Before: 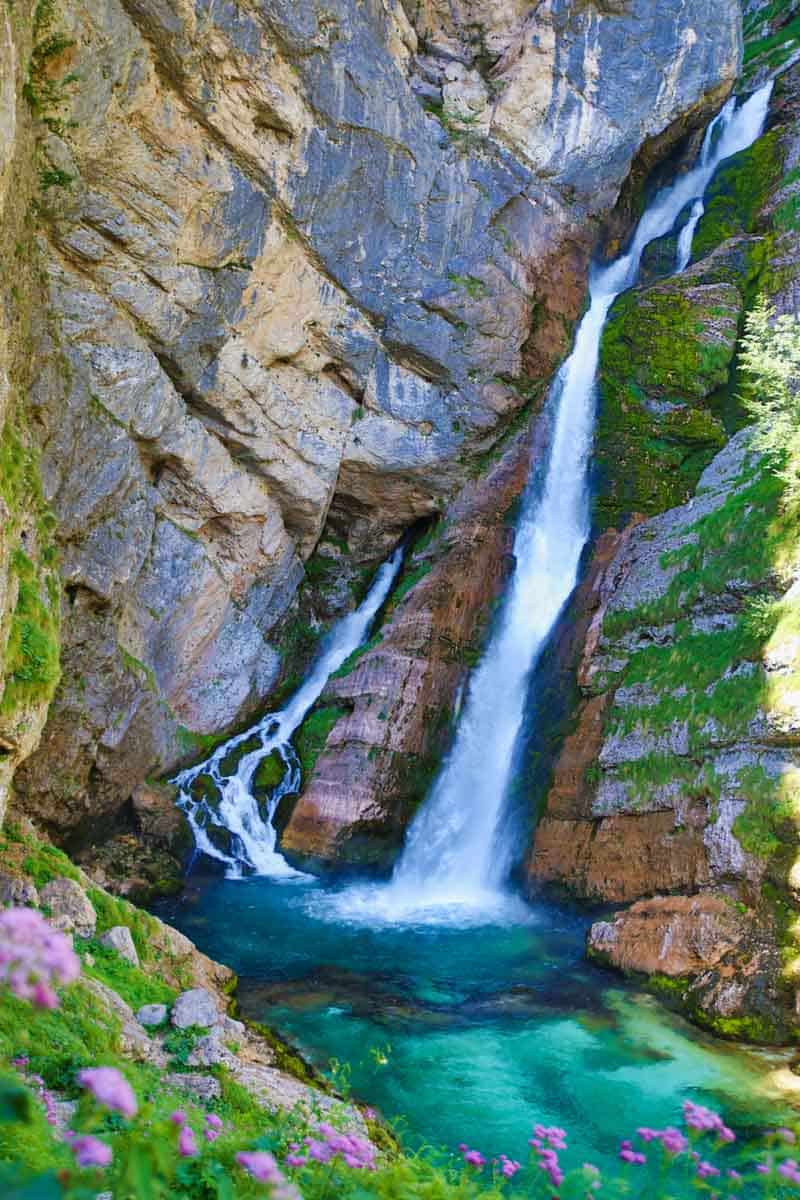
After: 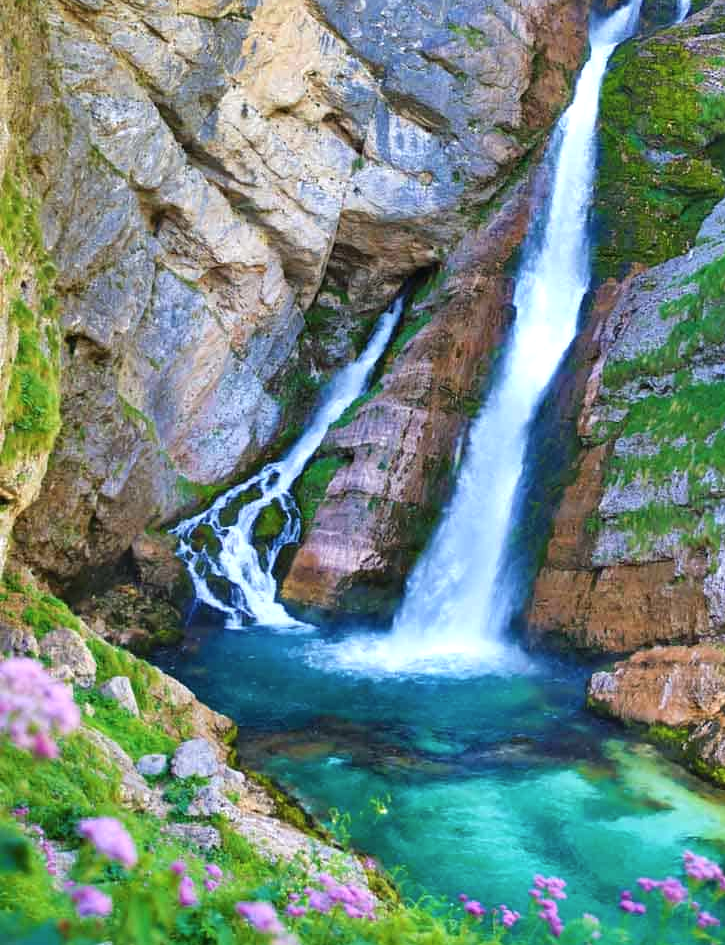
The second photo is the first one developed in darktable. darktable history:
crop: top 20.9%, right 9.332%, bottom 0.348%
contrast brightness saturation: contrast 0.01, saturation -0.052
exposure: black level correction 0, exposure 0.5 EV, compensate highlight preservation false
